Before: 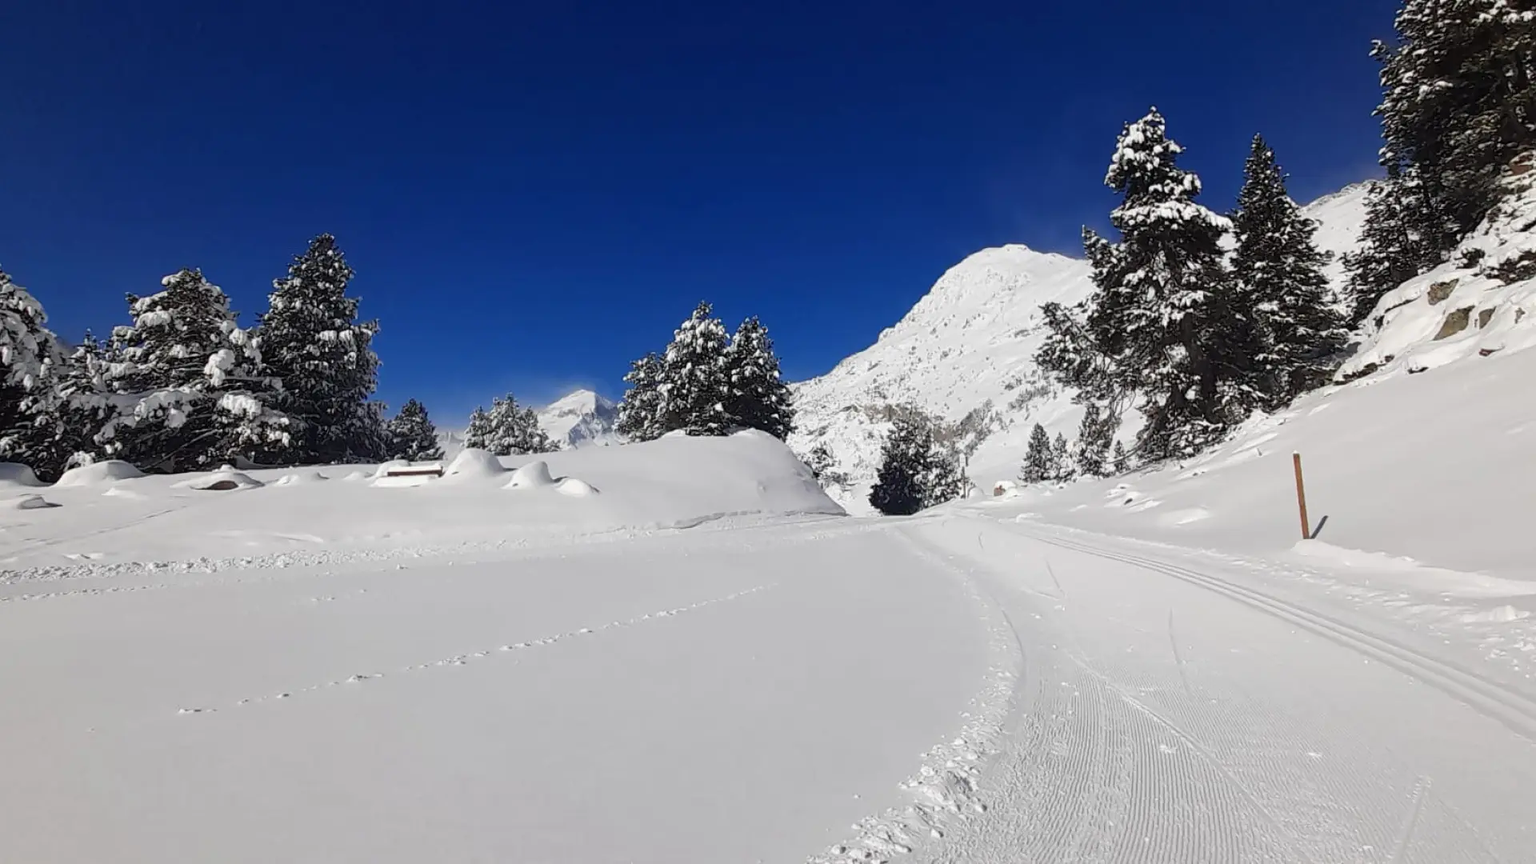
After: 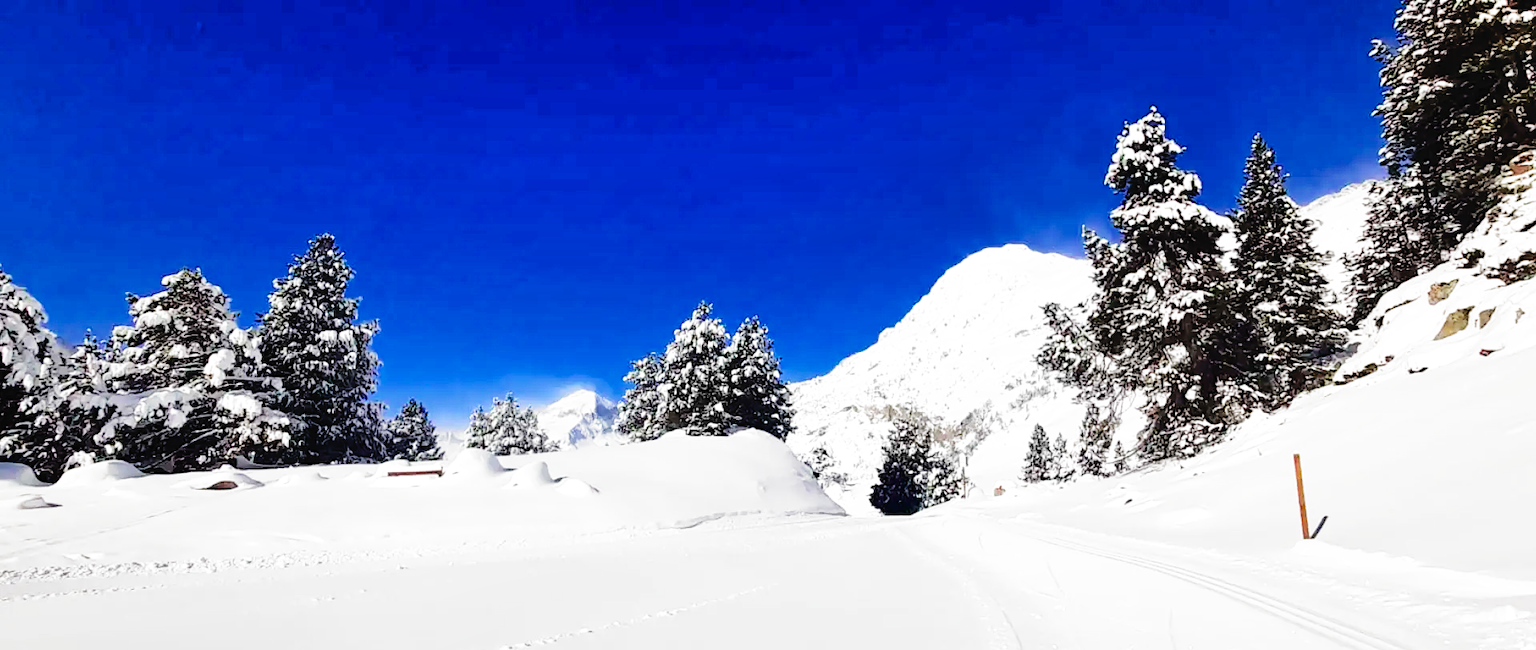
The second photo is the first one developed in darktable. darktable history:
exposure: black level correction 0.001, exposure 1.714 EV, compensate exposure bias true, compensate highlight preservation false
tone curve: curves: ch0 [(0, 0) (0.003, 0.024) (0.011, 0.032) (0.025, 0.041) (0.044, 0.054) (0.069, 0.069) (0.1, 0.09) (0.136, 0.116) (0.177, 0.162) (0.224, 0.213) (0.277, 0.278) (0.335, 0.359) (0.399, 0.447) (0.468, 0.543) (0.543, 0.621) (0.623, 0.717) (0.709, 0.807) (0.801, 0.876) (0.898, 0.934) (1, 1)], color space Lab, independent channels, preserve colors none
tone equalizer: -8 EV -0.023 EV, -7 EV 0.015 EV, -6 EV -0.007 EV, -5 EV 0.005 EV, -4 EV -0.046 EV, -3 EV -0.234 EV, -2 EV -0.657 EV, -1 EV -1.01 EV, +0 EV -0.967 EV, edges refinement/feathering 500, mask exposure compensation -1.57 EV, preserve details no
shadows and highlights: highlights color adjustment 53.2%, soften with gaussian
filmic rgb: black relative exposure -5.33 EV, white relative exposure 2.88 EV, threshold 5.94 EV, dynamic range scaling -37.08%, hardness 4, contrast 1.599, highlights saturation mix -0.682%, preserve chrominance no, color science v3 (2019), use custom middle-gray values true, enable highlight reconstruction true
crop: bottom 24.684%
velvia: on, module defaults
